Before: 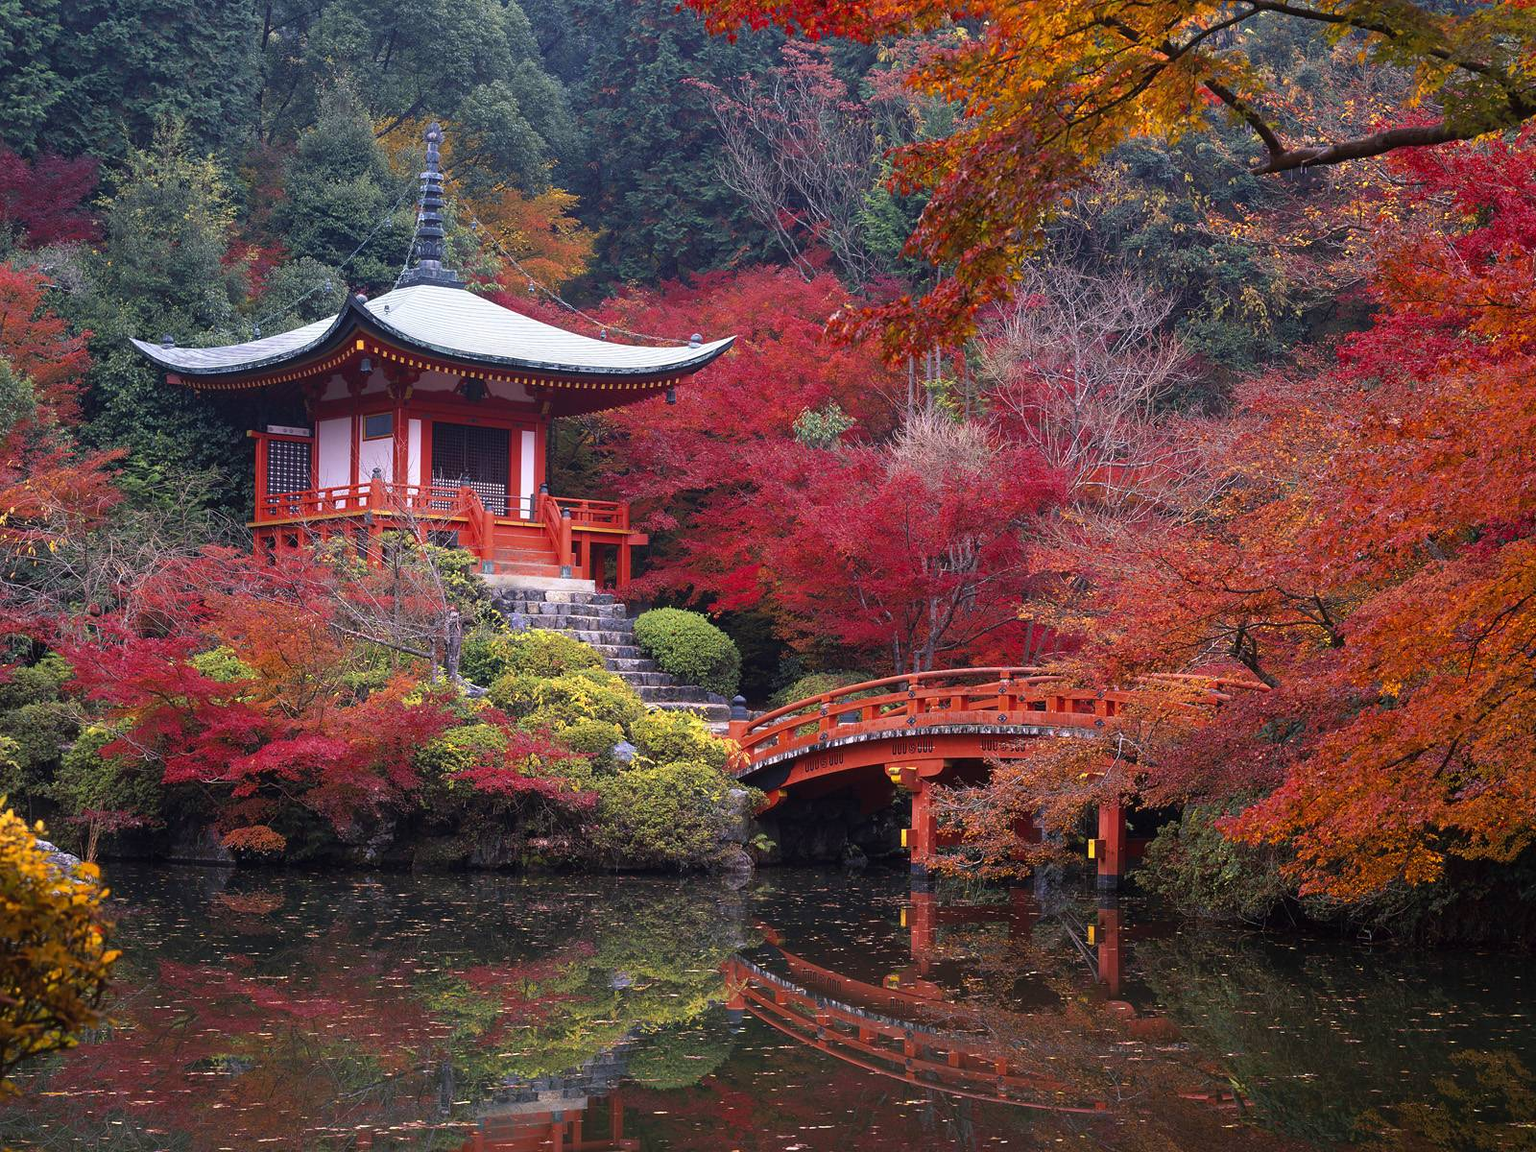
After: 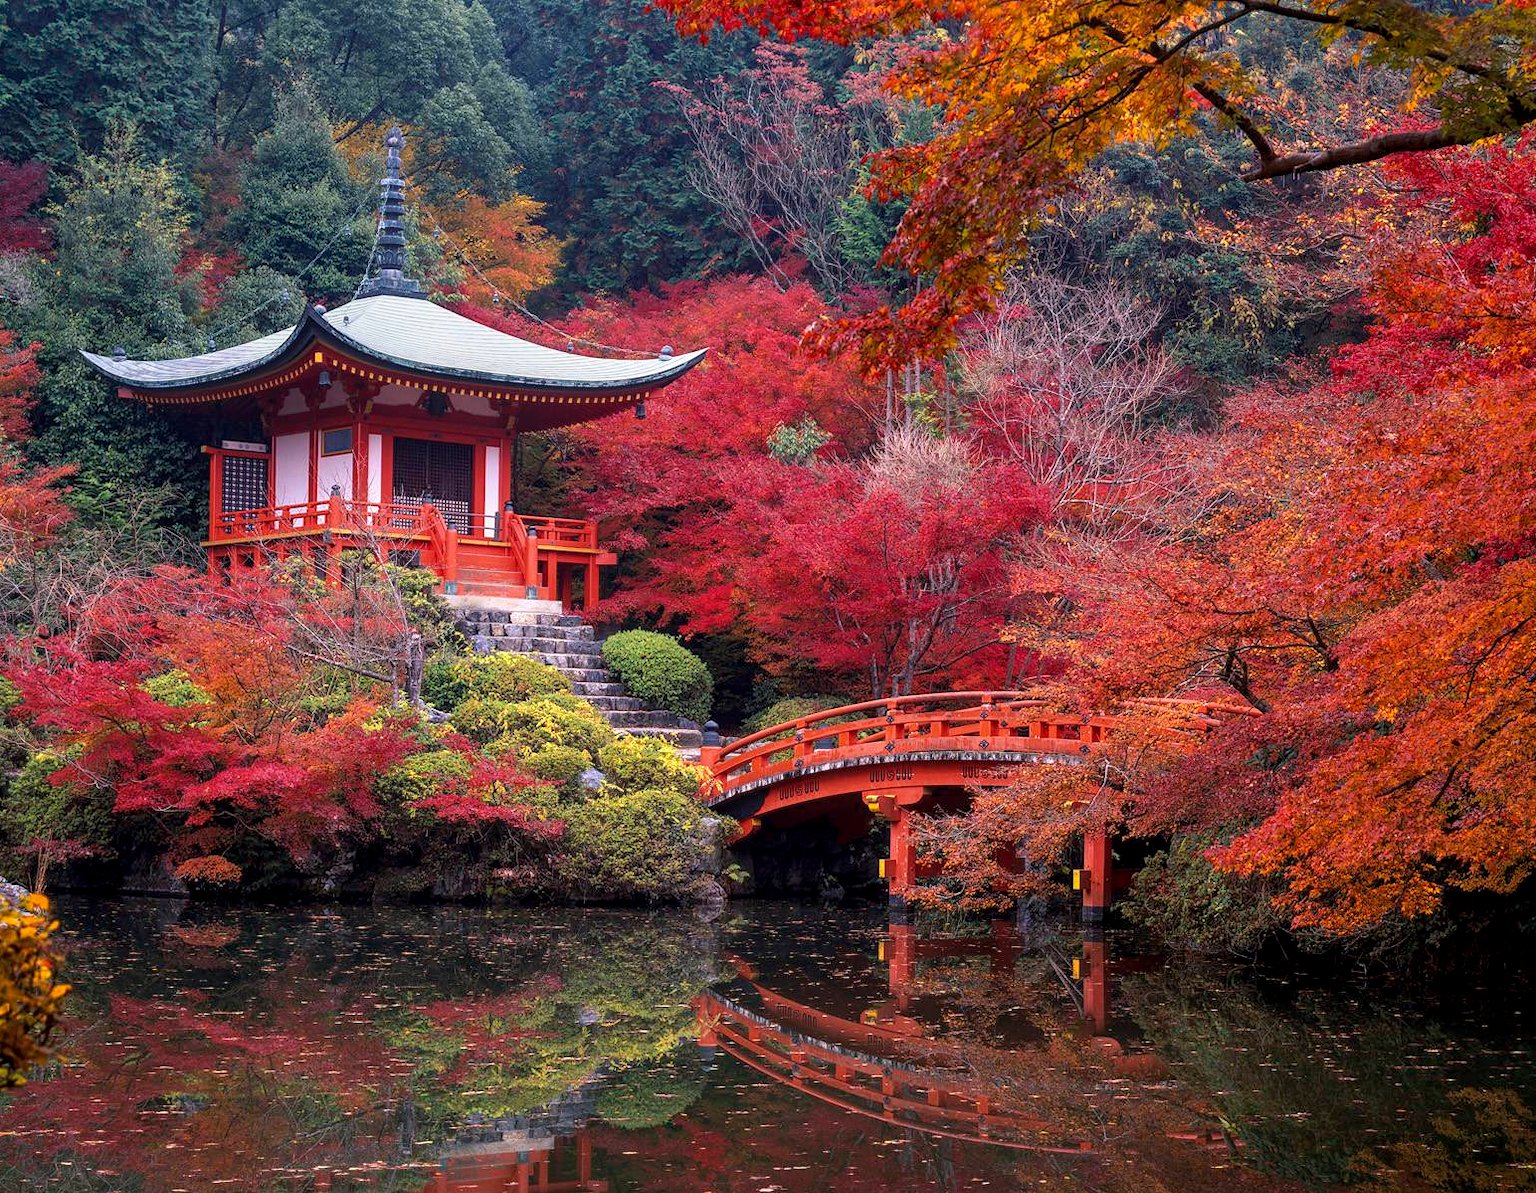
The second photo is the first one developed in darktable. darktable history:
crop and rotate: left 3.448%
local contrast: on, module defaults
